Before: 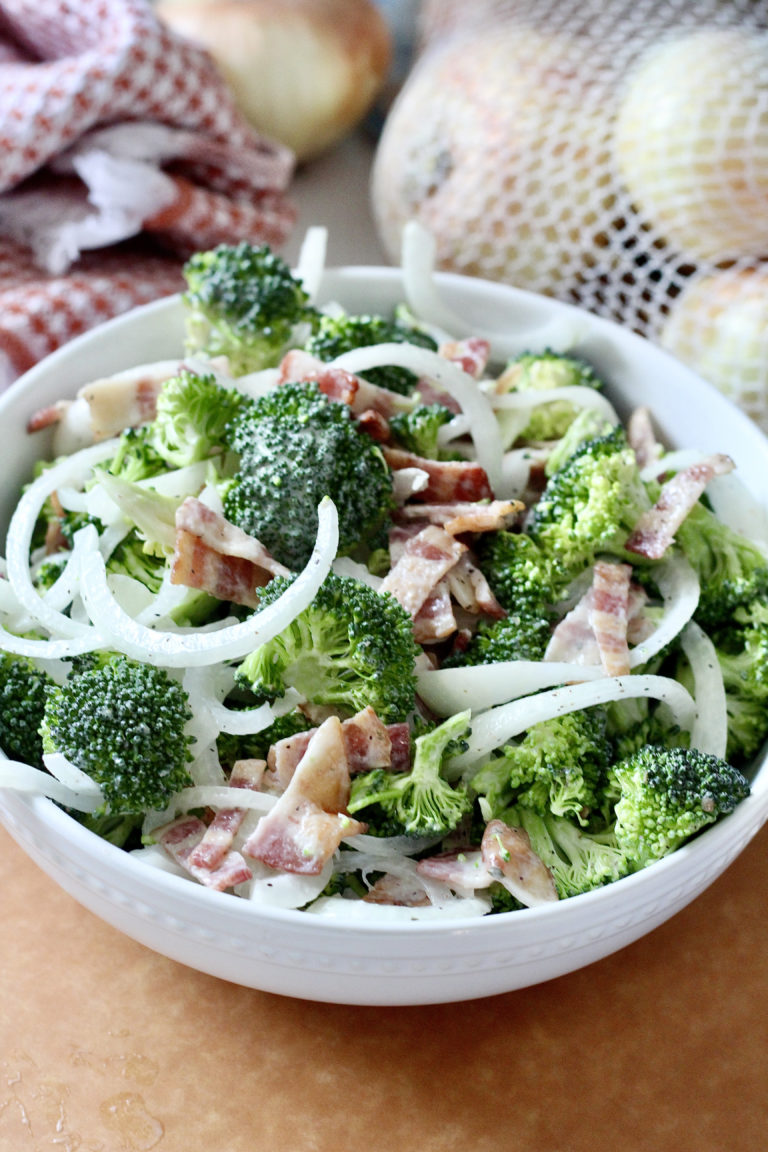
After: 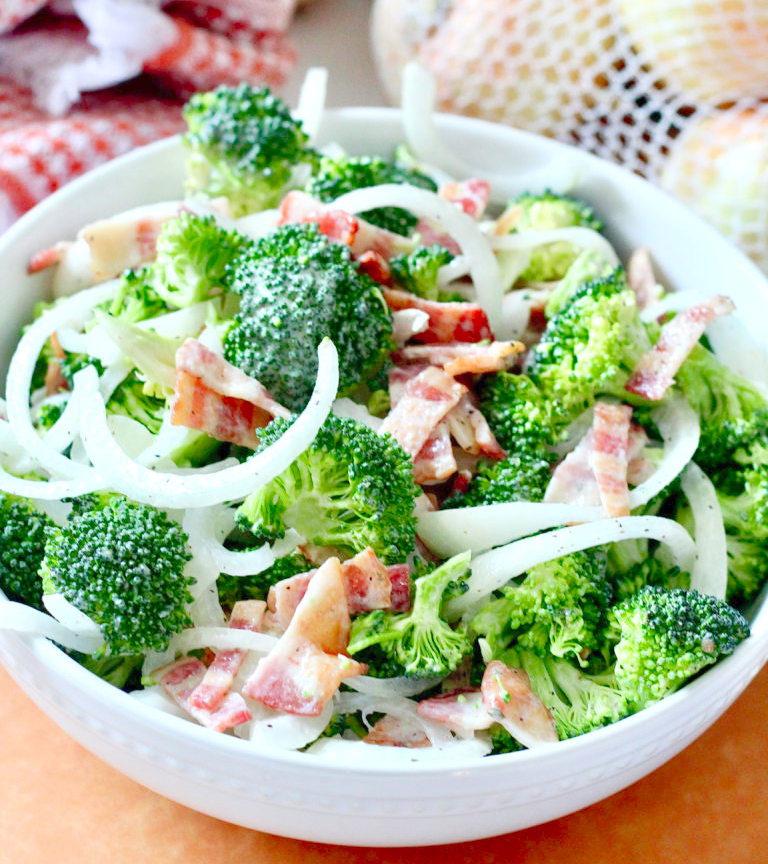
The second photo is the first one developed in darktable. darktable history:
crop: top 13.819%, bottom 11.169%
levels: levels [0, 0.397, 0.955]
